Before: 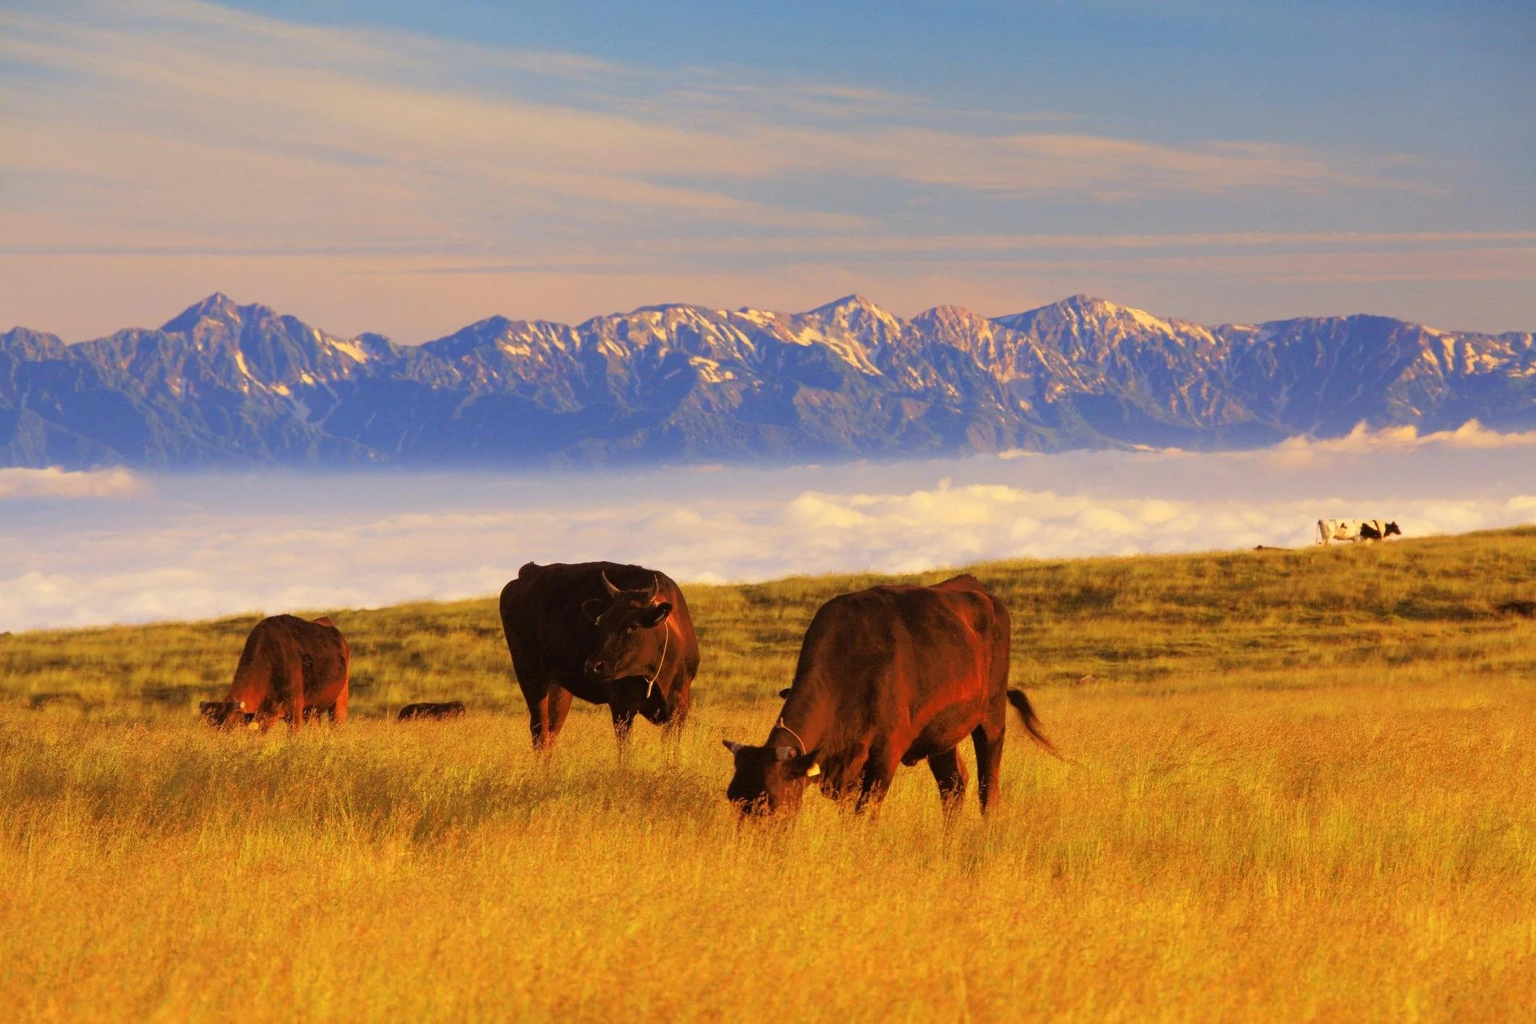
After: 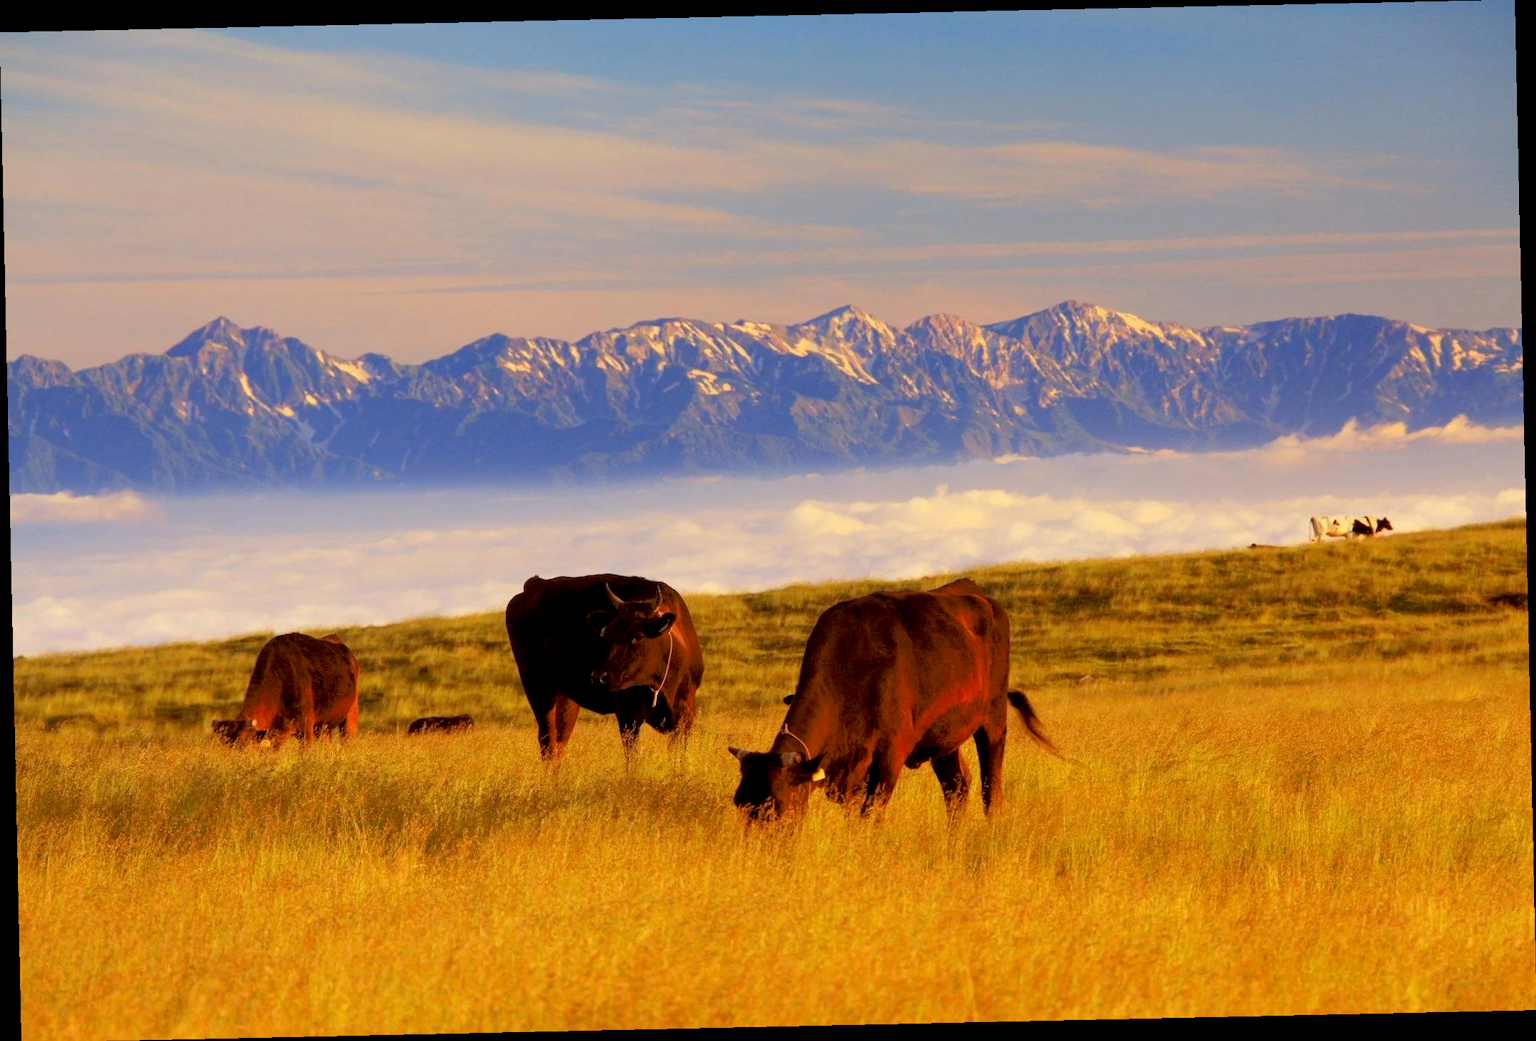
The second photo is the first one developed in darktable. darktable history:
rotate and perspective: rotation -1.24°, automatic cropping off
exposure: black level correction 0.01, exposure 0.011 EV, compensate highlight preservation false
